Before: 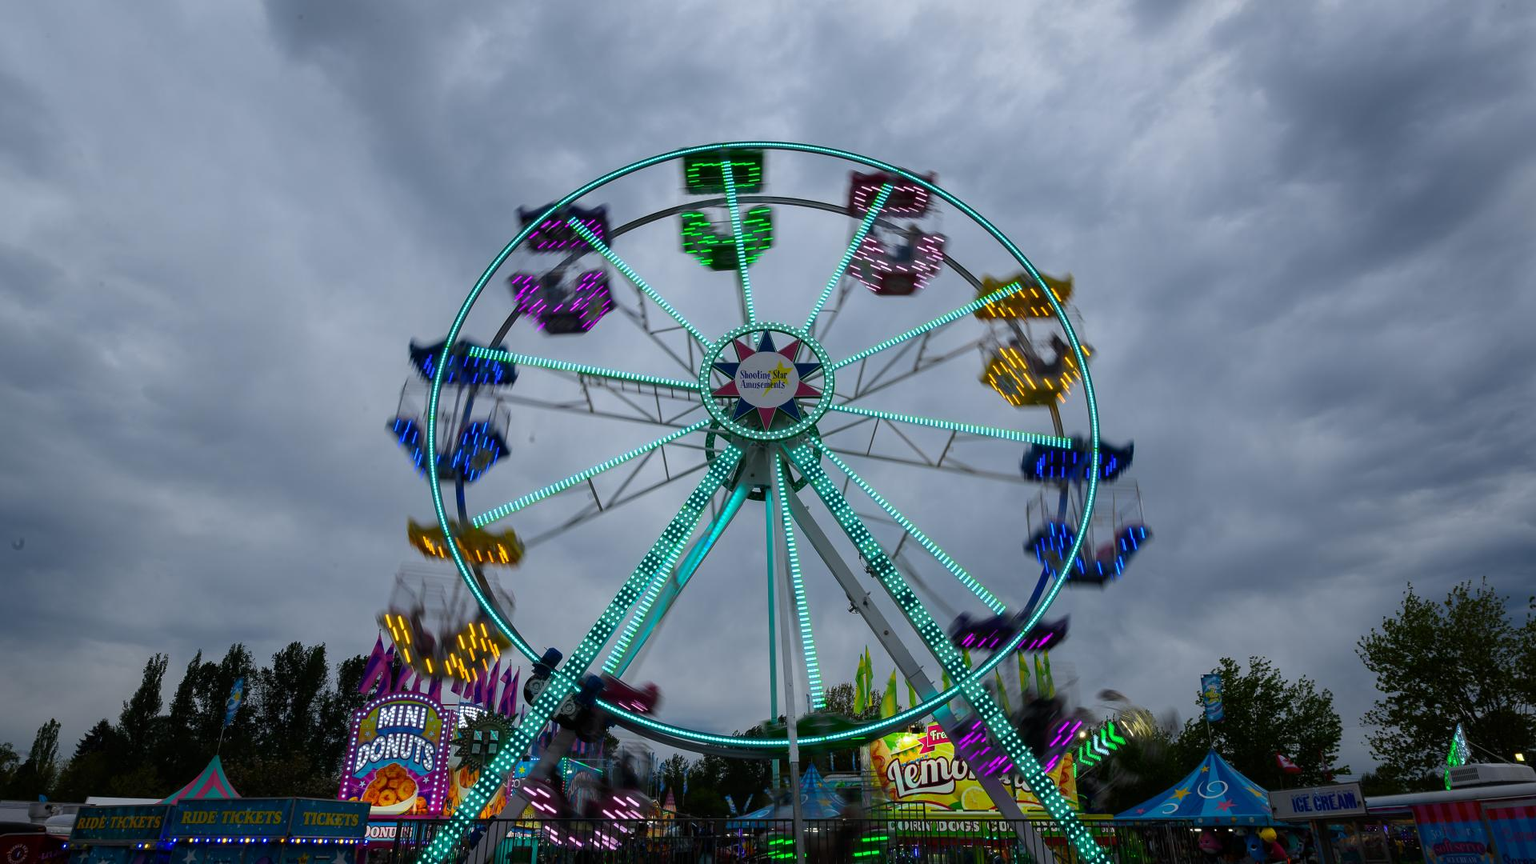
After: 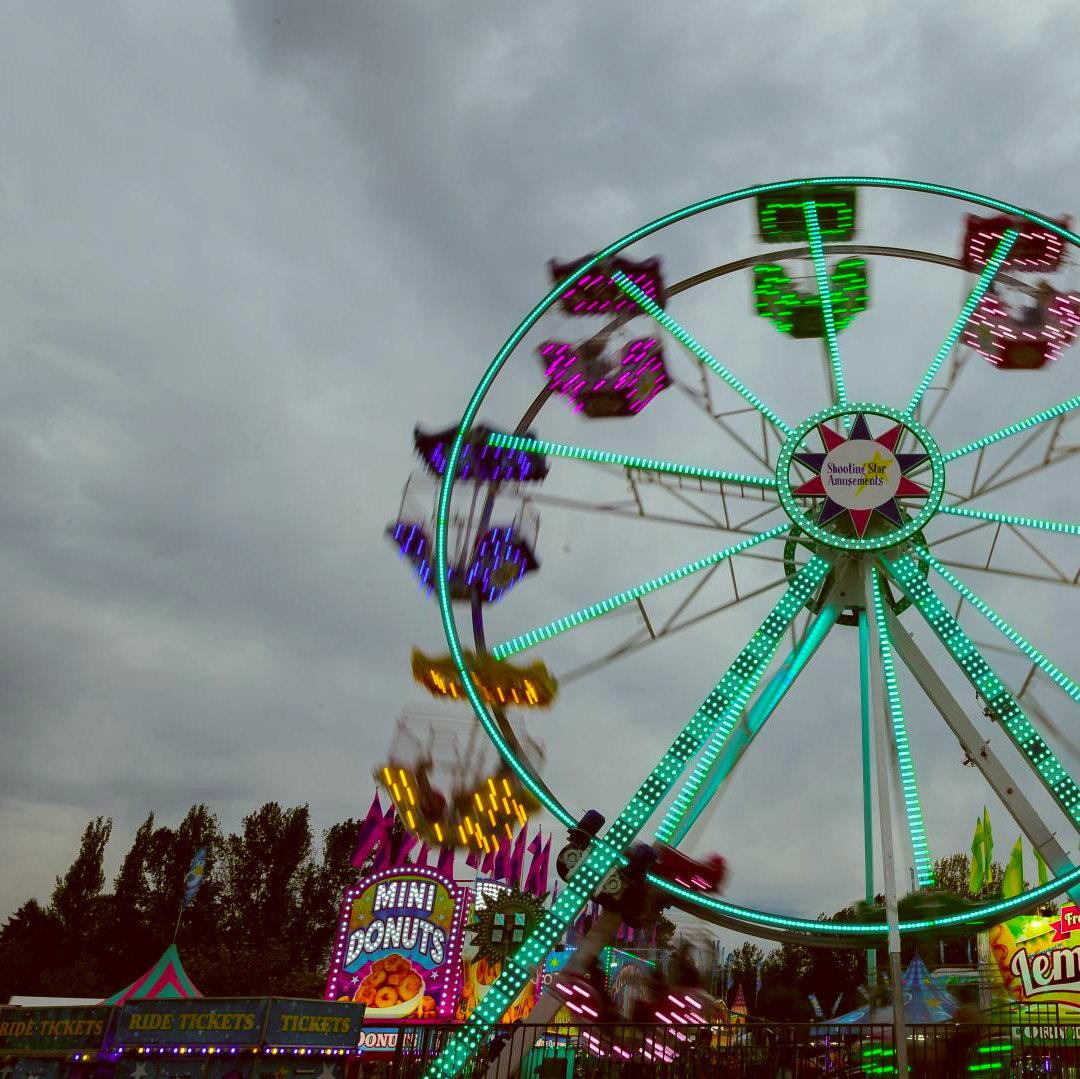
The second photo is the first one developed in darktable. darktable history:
color balance rgb: perceptual saturation grading › global saturation 25%, perceptual brilliance grading › mid-tones 10%, perceptual brilliance grading › shadows 15%, global vibrance 20%
crop: left 5.114%, right 38.589%
color correction: highlights a* -5.94, highlights b* 9.48, shadows a* 10.12, shadows b* 23.94
